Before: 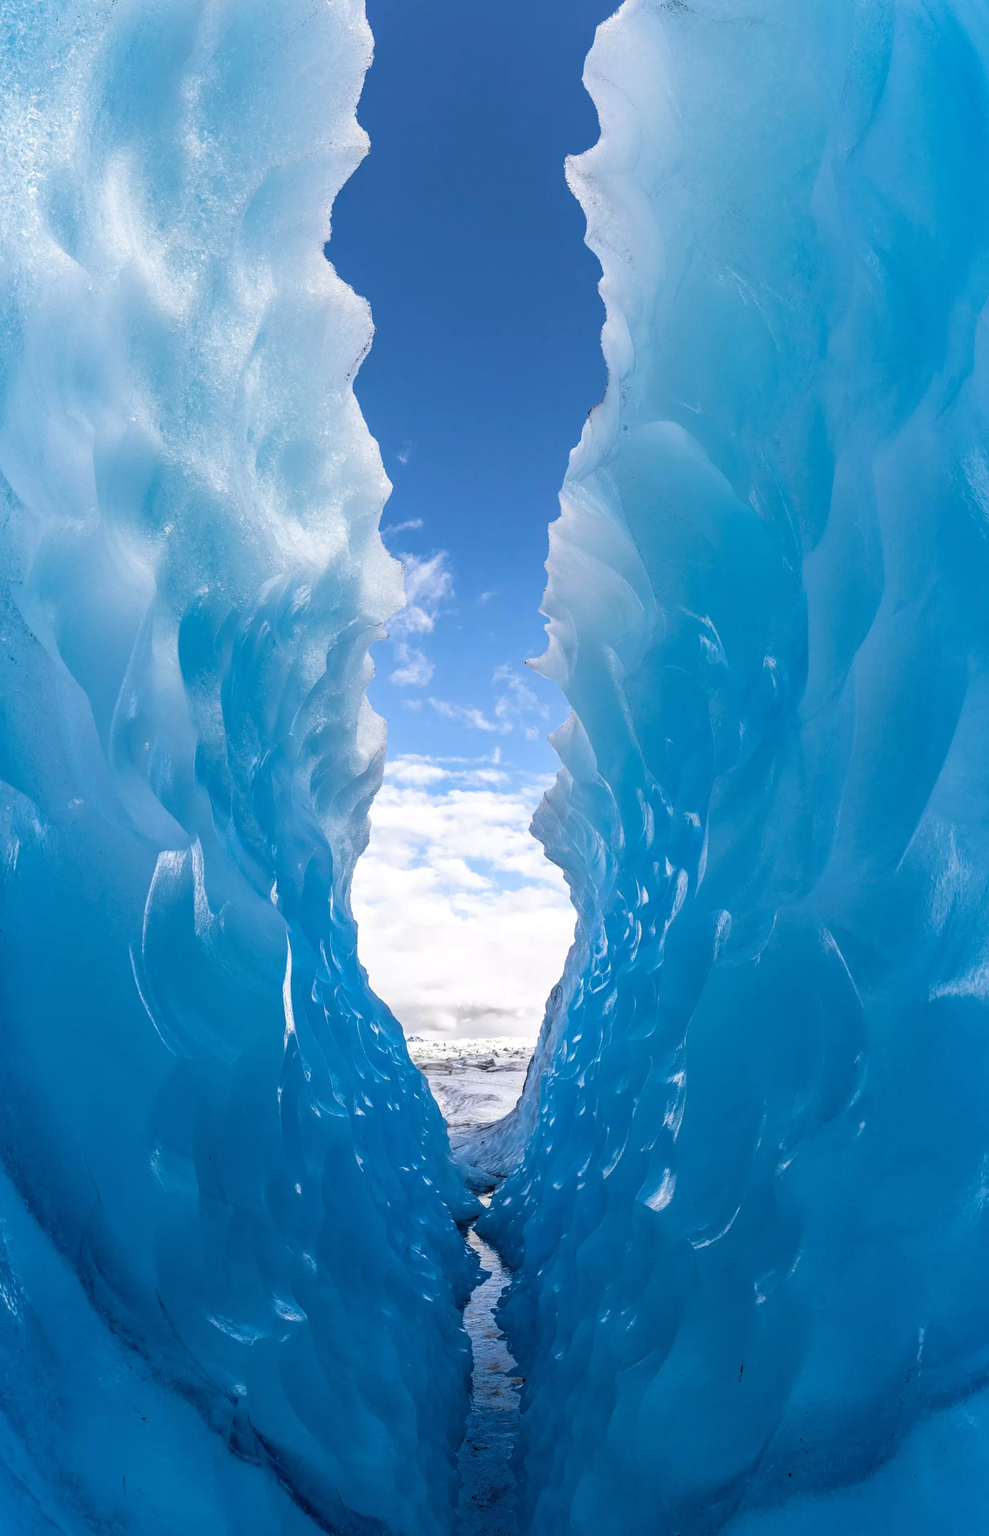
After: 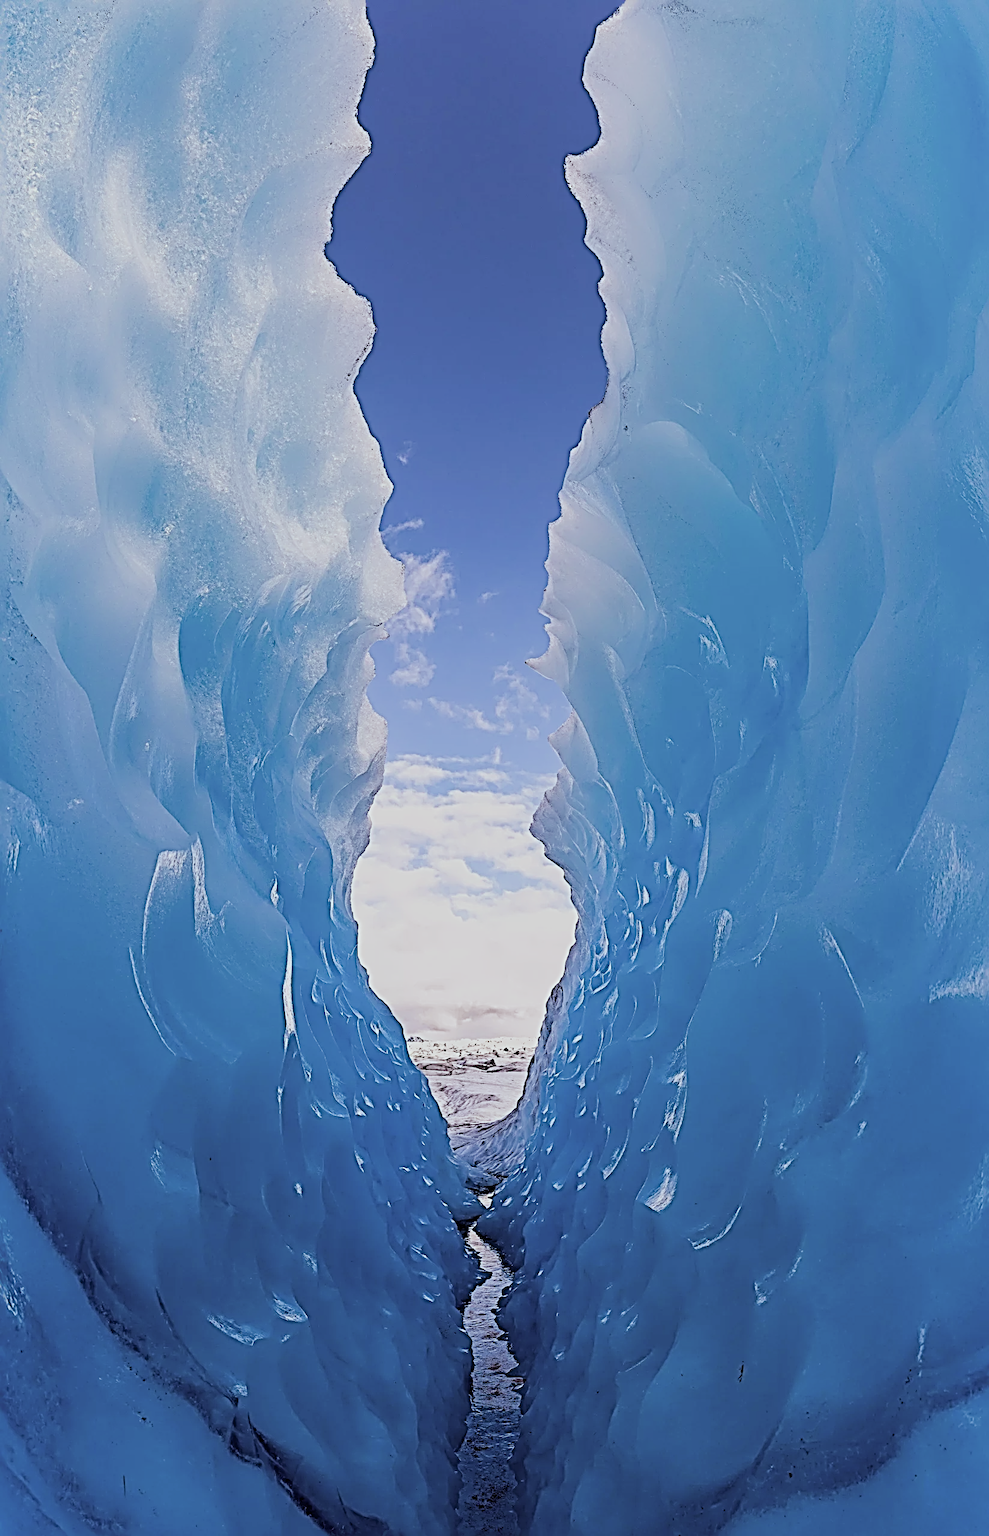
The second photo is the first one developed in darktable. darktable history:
sharpen: radius 4.001, amount 2
filmic rgb: black relative exposure -4.14 EV, white relative exposure 5.1 EV, hardness 2.11, contrast 1.165
rgb levels: mode RGB, independent channels, levels [[0, 0.474, 1], [0, 0.5, 1], [0, 0.5, 1]]
